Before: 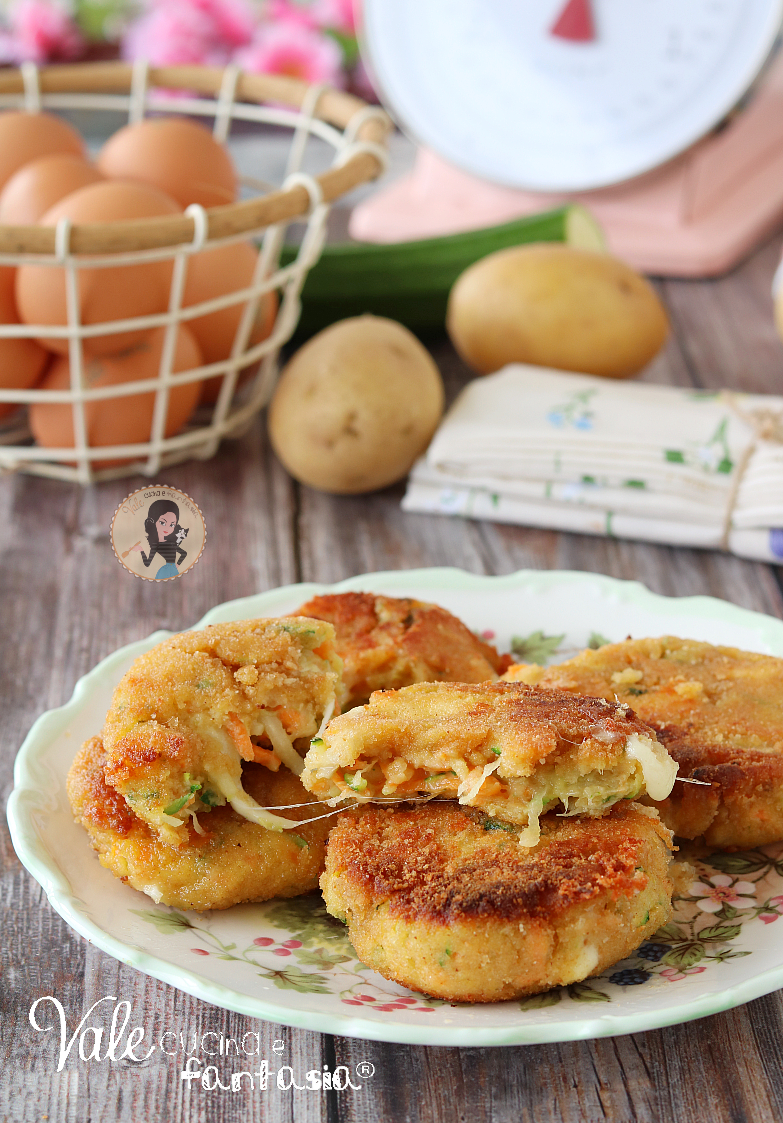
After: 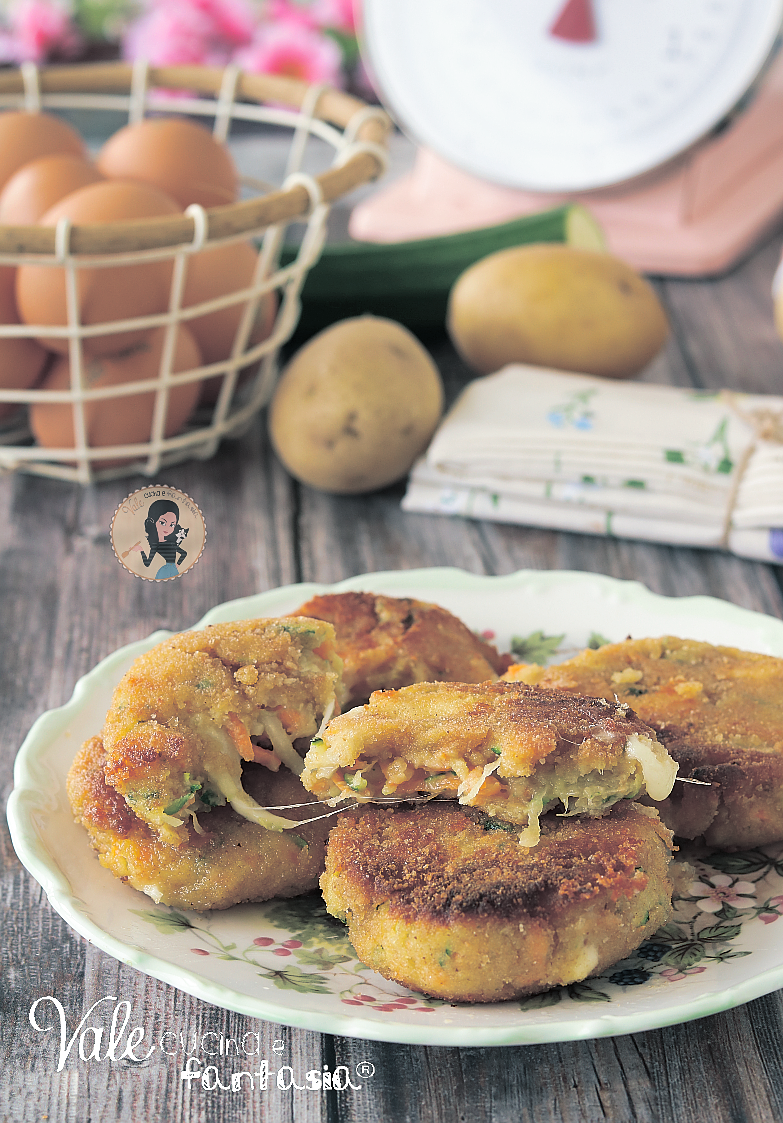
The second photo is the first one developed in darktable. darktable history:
split-toning: shadows › hue 205.2°, shadows › saturation 0.29, highlights › hue 50.4°, highlights › saturation 0.38, balance -49.9
sharpen: radius 0.969, amount 0.604
